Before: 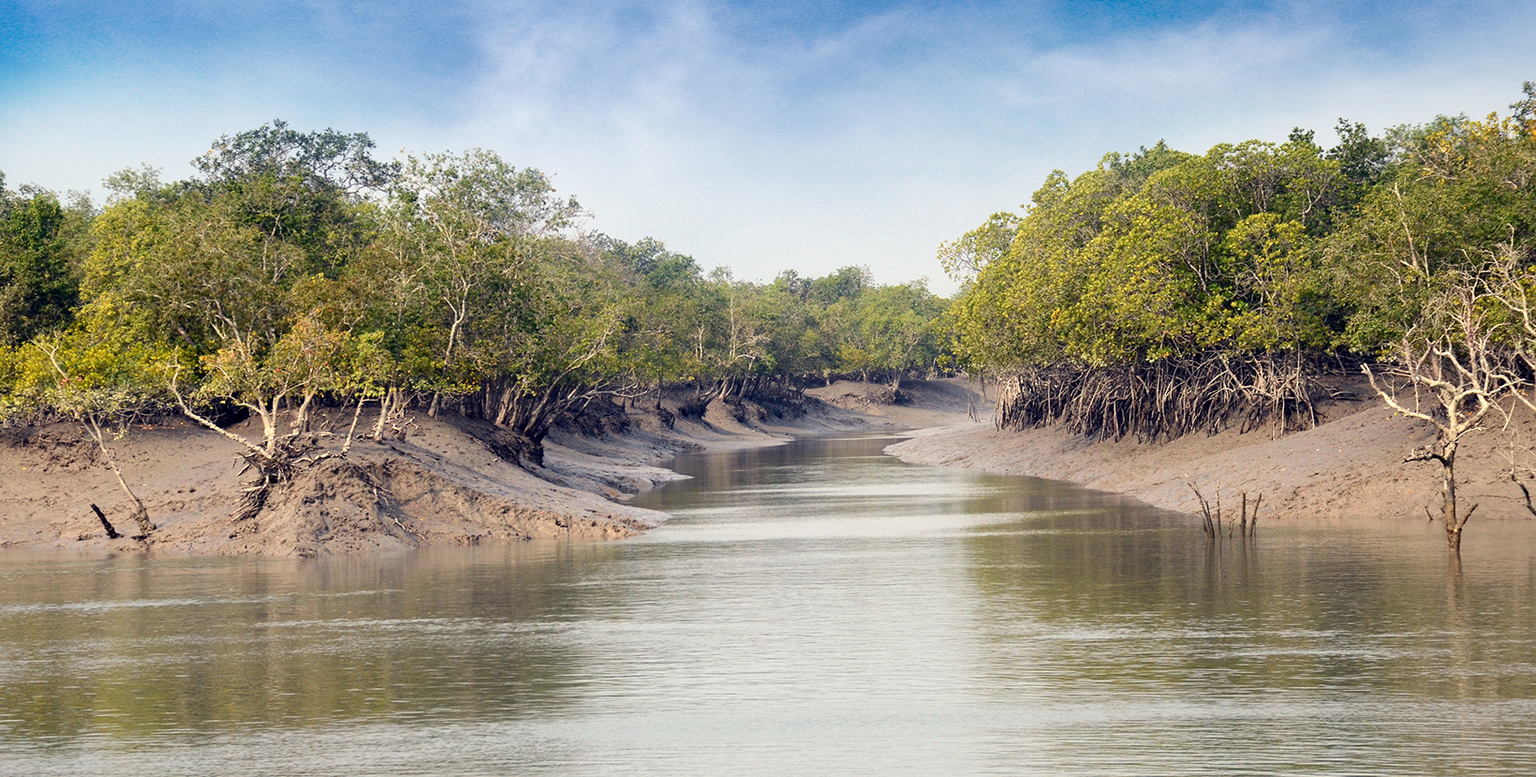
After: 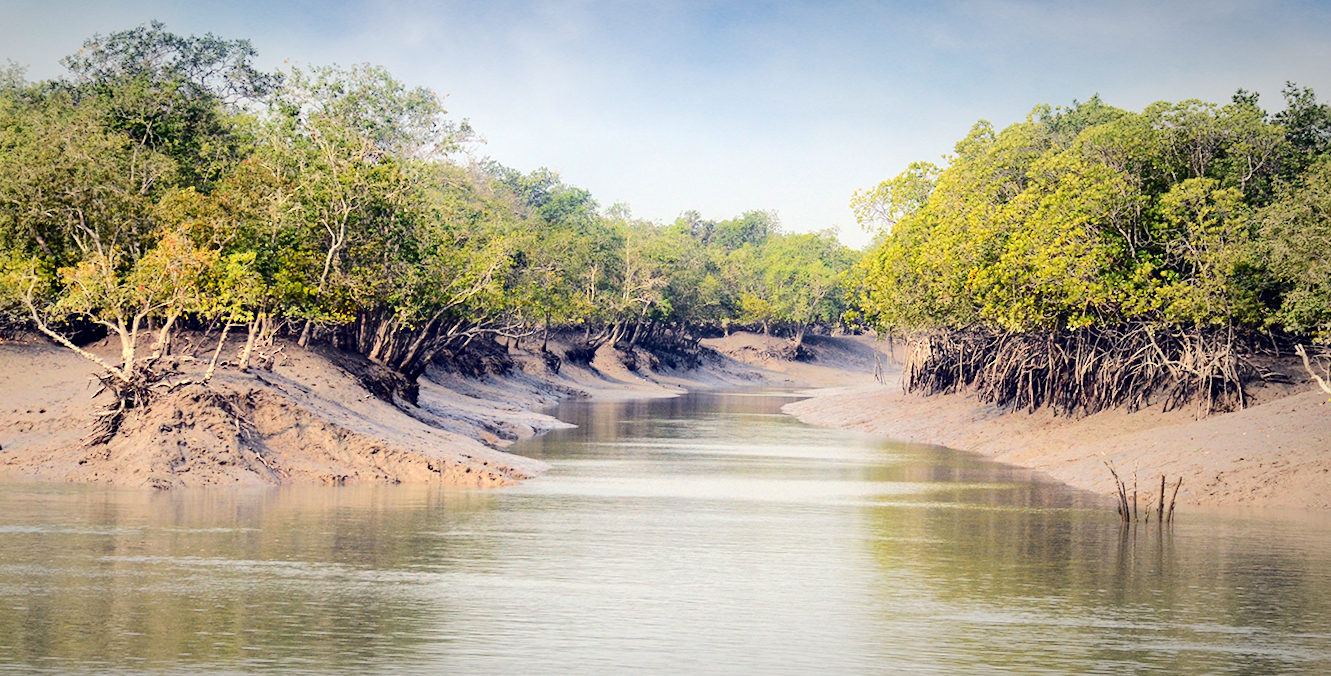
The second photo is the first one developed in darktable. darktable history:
crop and rotate: angle -3.15°, left 5.36%, top 5.198%, right 4.773%, bottom 4.612%
vignetting: fall-off start 67.42%, fall-off radius 68.15%, brightness -0.407, saturation -0.304, center (-0.075, 0.065), automatic ratio true
tone equalizer: -7 EV 0.149 EV, -6 EV 0.58 EV, -5 EV 1.18 EV, -4 EV 1.33 EV, -3 EV 1.15 EV, -2 EV 0.6 EV, -1 EV 0.168 EV, edges refinement/feathering 500, mask exposure compensation -1.57 EV, preserve details no
contrast brightness saturation: contrast 0.069, brightness -0.149, saturation 0.116
